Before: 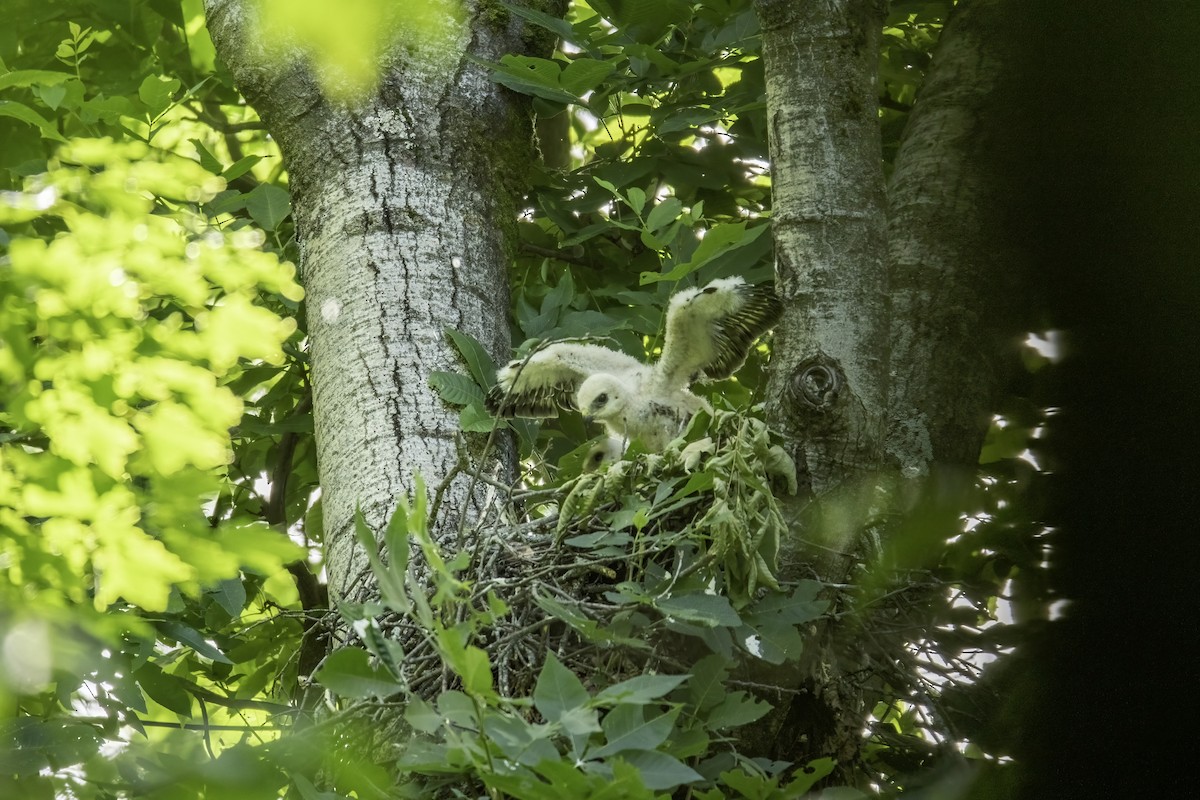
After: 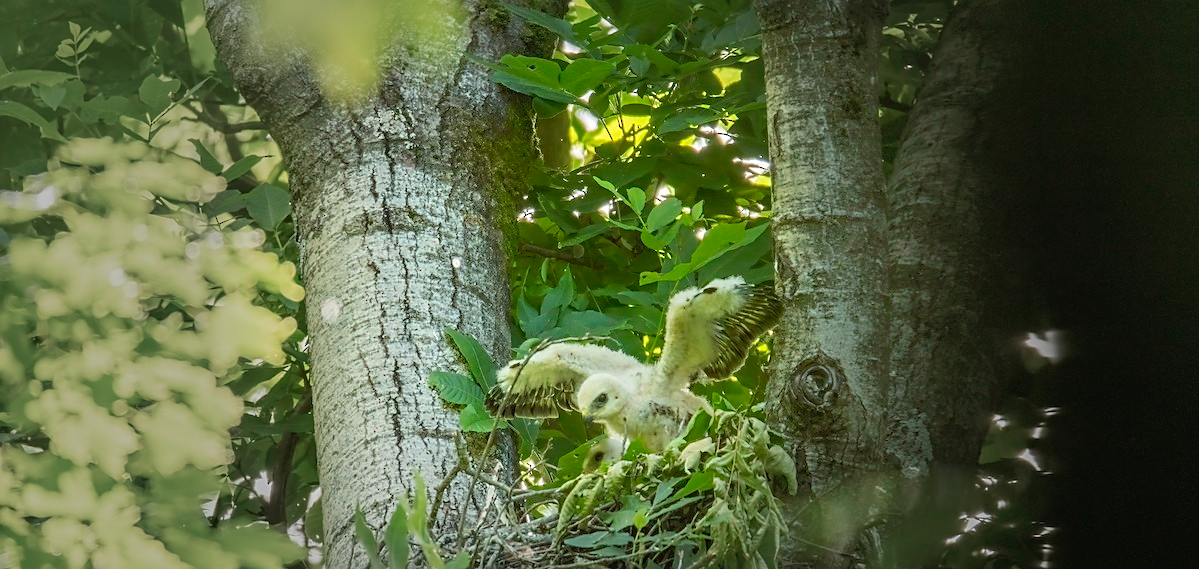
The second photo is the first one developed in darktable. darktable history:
contrast brightness saturation: saturation 0.178
crop: right 0%, bottom 28.813%
exposure: black level correction -0.004, exposure 0.044 EV, compensate exposure bias true, compensate highlight preservation false
vignetting: fall-off start 30.45%, fall-off radius 35.48%
sharpen: radius 1.876, amount 0.408, threshold 1.648
